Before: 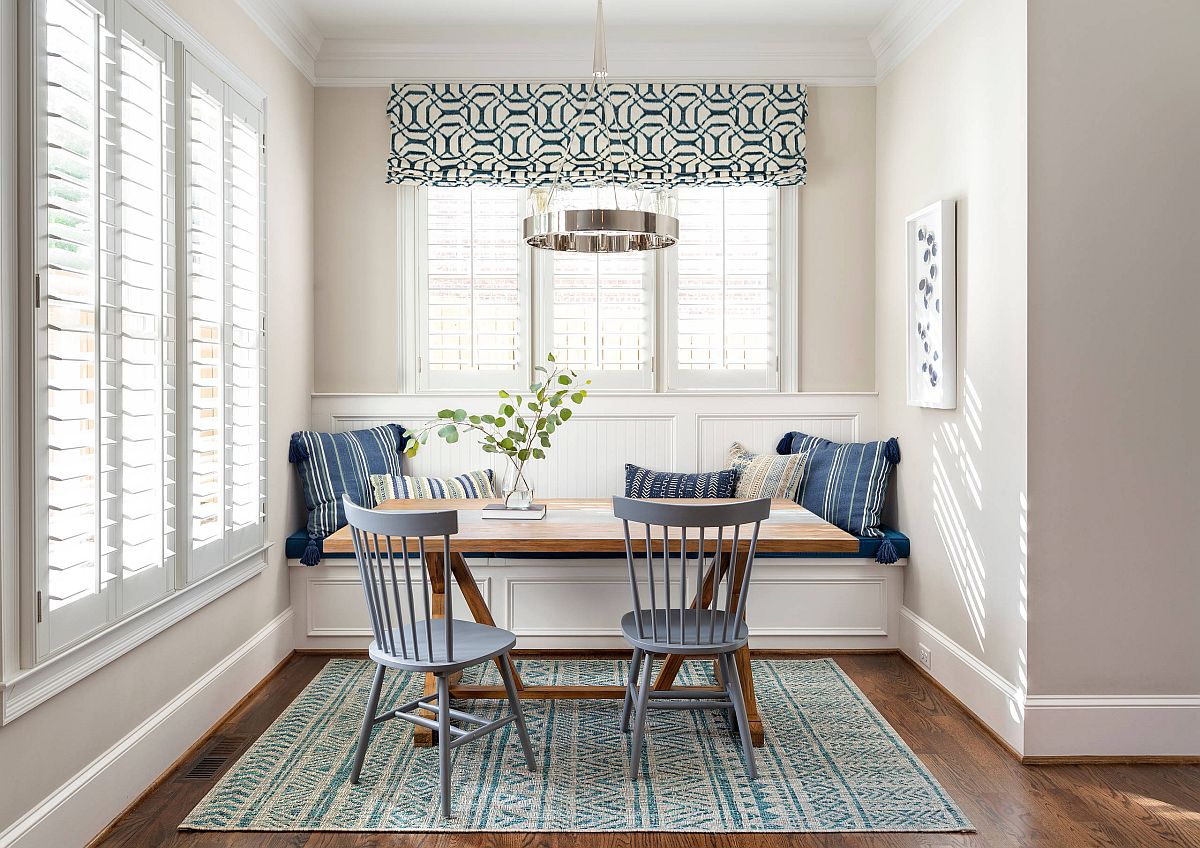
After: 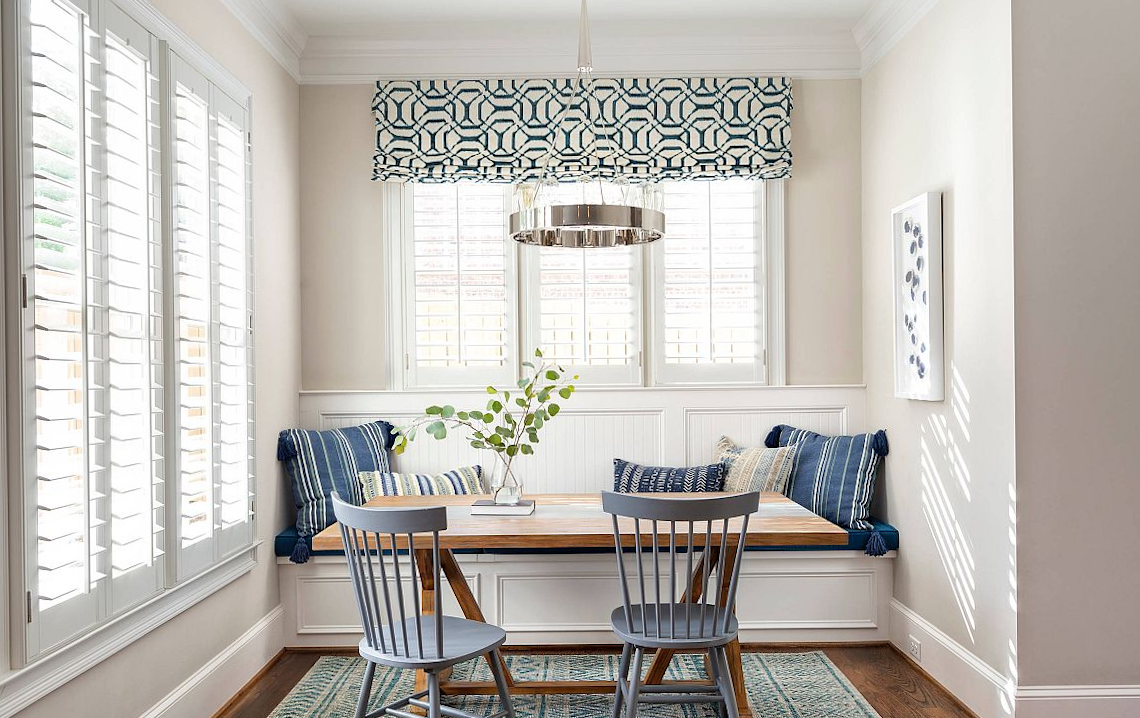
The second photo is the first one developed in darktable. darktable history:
crop and rotate: angle 0.539°, left 0.363%, right 3.316%, bottom 14.133%
